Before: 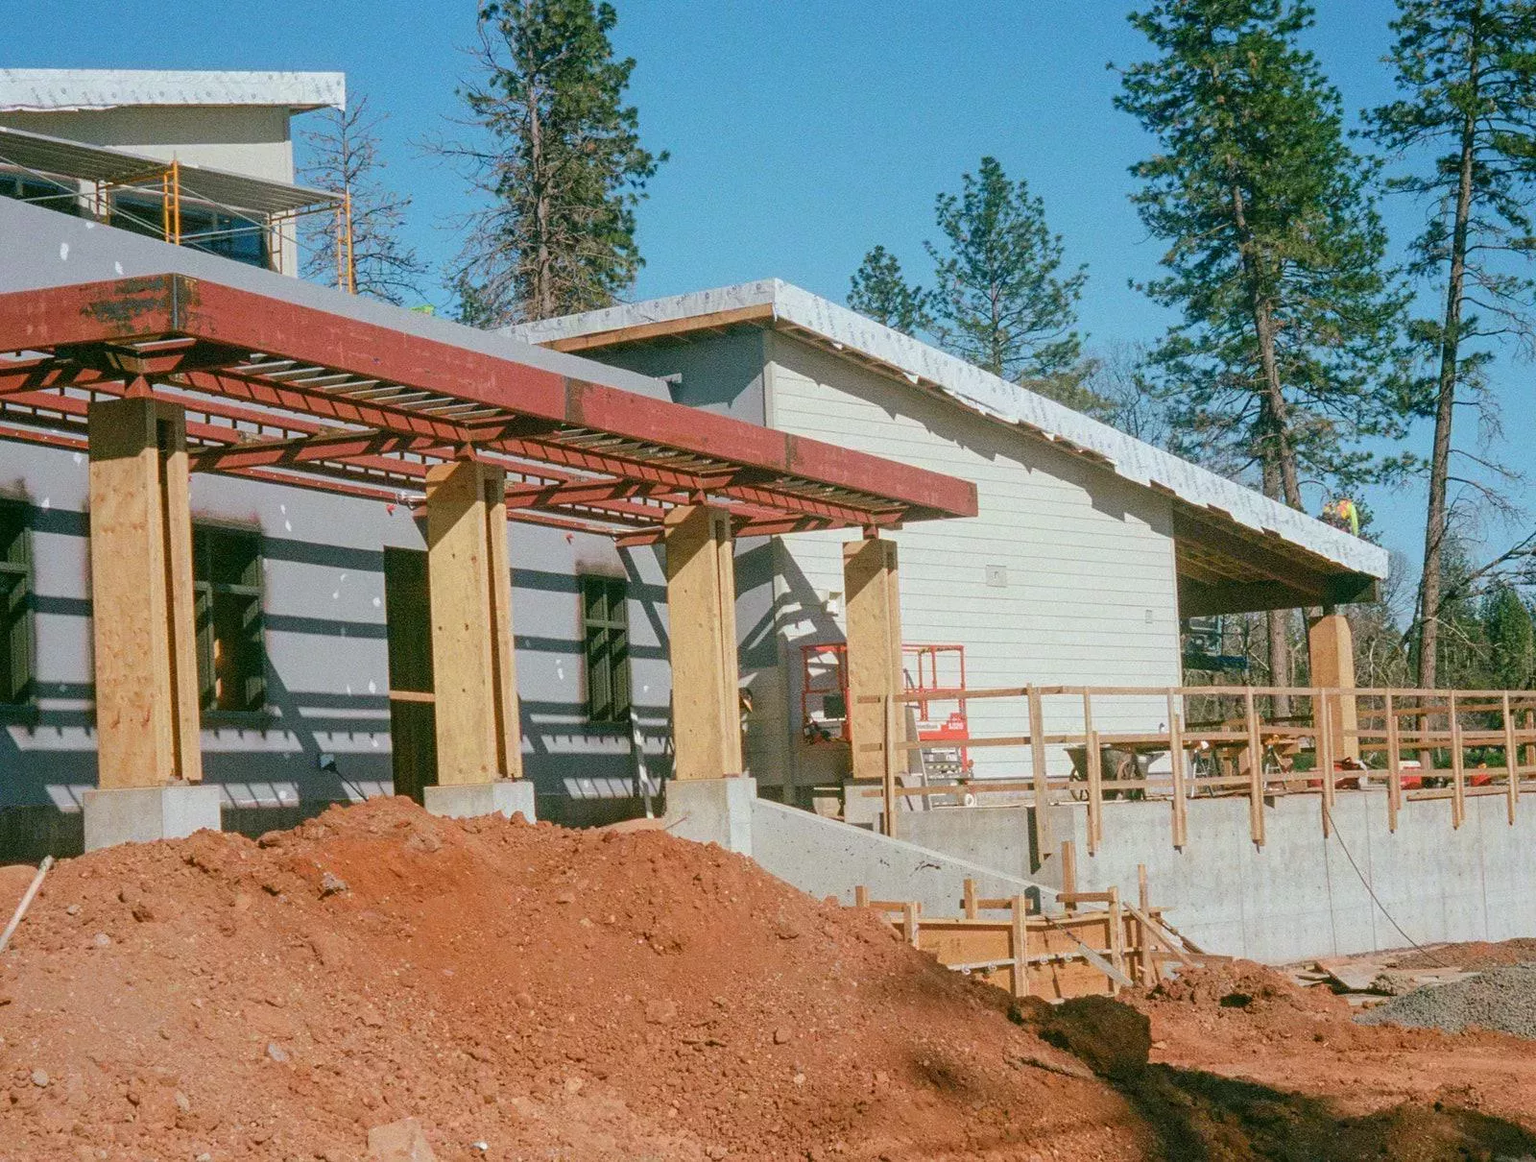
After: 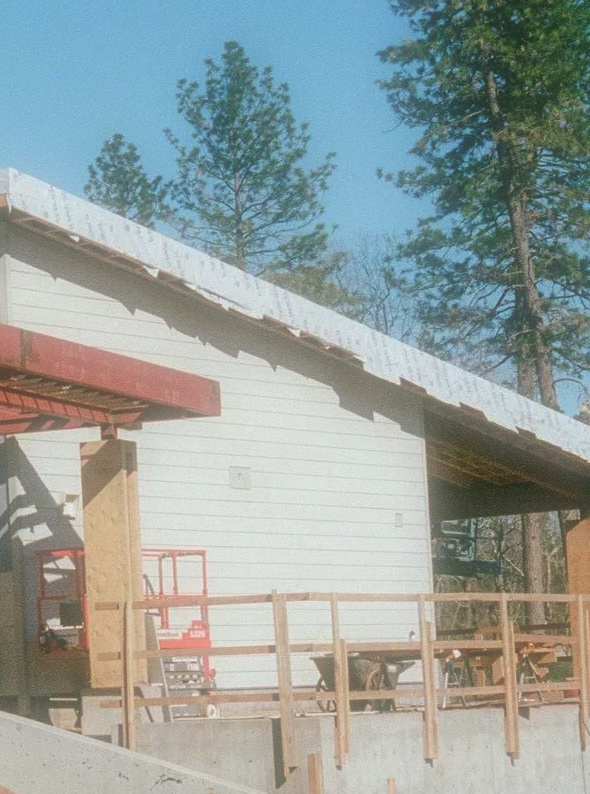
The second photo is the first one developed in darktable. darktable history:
crop and rotate: left 49.936%, top 10.094%, right 13.136%, bottom 24.256%
soften: size 60.24%, saturation 65.46%, brightness 0.506 EV, mix 25.7%
